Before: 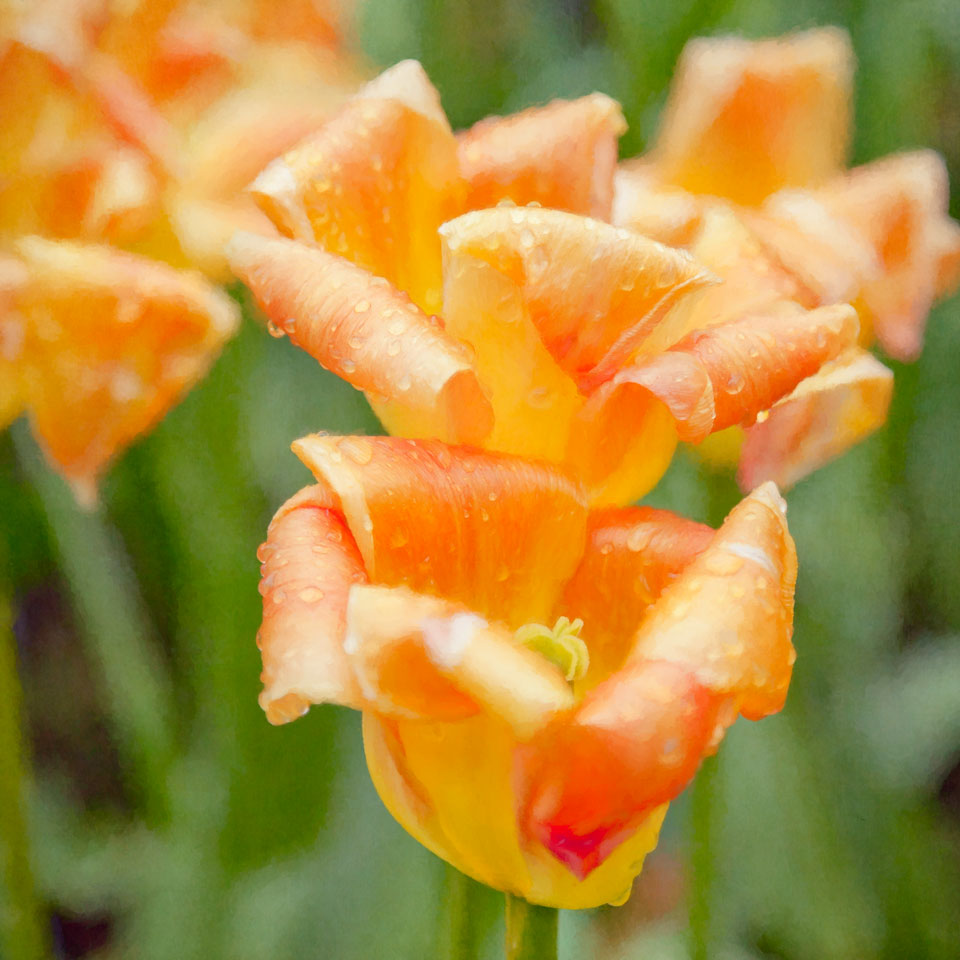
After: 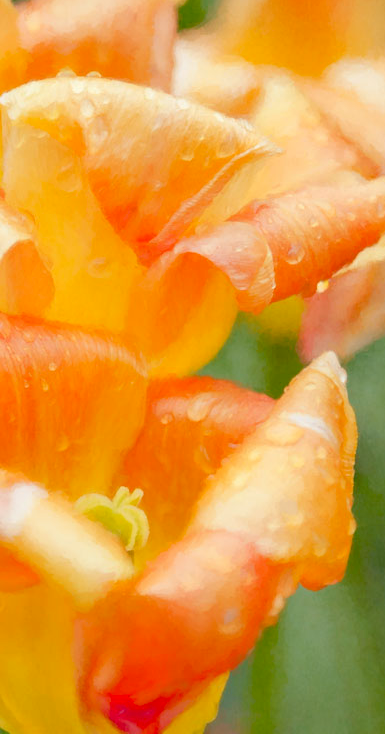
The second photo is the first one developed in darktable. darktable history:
exposure: black level correction 0.01, exposure 0.015 EV, compensate exposure bias true, compensate highlight preservation false
crop: left 45.859%, top 13.551%, right 13.982%, bottom 9.99%
